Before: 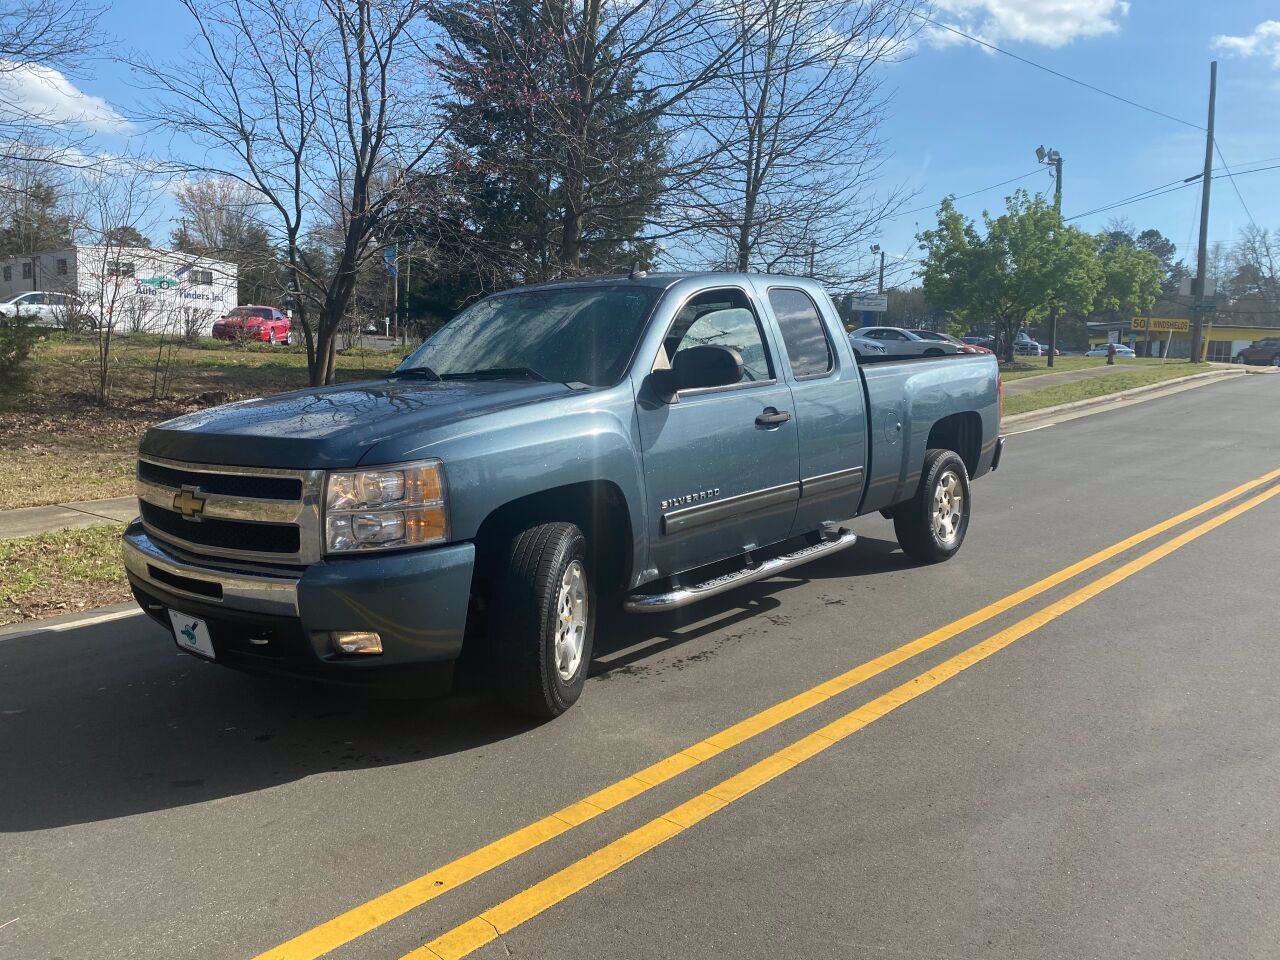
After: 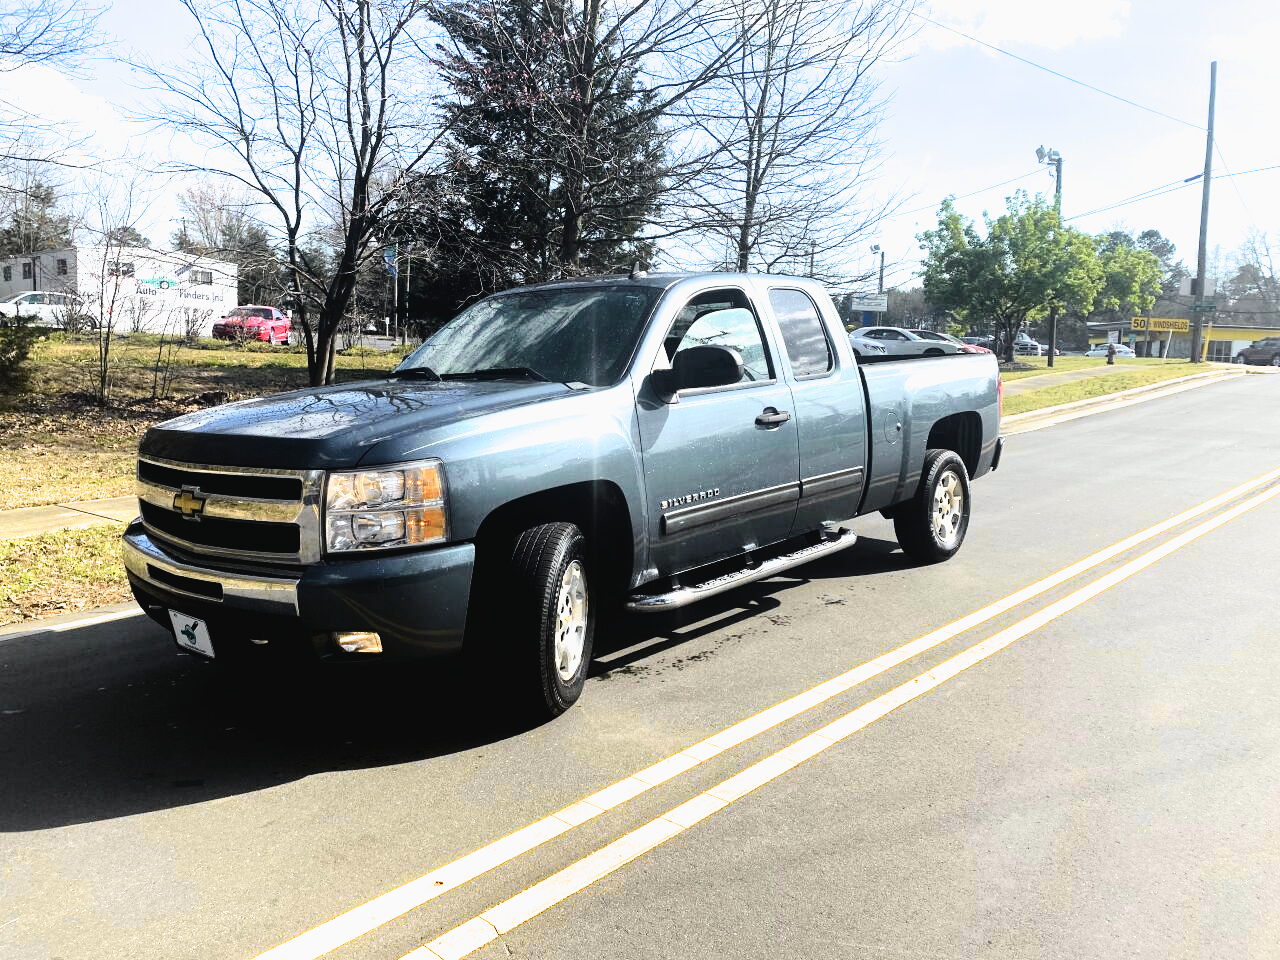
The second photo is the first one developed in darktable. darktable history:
tone equalizer: -8 EV -0.742 EV, -7 EV -0.667 EV, -6 EV -0.58 EV, -5 EV -0.372 EV, -3 EV 0.385 EV, -2 EV 0.6 EV, -1 EV 0.683 EV, +0 EV 0.779 EV
filmic rgb: black relative exposure -8.2 EV, white relative exposure 2.2 EV, target white luminance 99.968%, hardness 7.17, latitude 75.53%, contrast 1.315, highlights saturation mix -2.02%, shadows ↔ highlights balance 29.73%
color zones: curves: ch1 [(0, 0.513) (0.143, 0.524) (0.286, 0.511) (0.429, 0.506) (0.571, 0.503) (0.714, 0.503) (0.857, 0.508) (1, 0.513)], mix 38.94%
tone curve: curves: ch0 [(0, 0.028) (0.037, 0.05) (0.123, 0.114) (0.19, 0.176) (0.269, 0.27) (0.48, 0.57) (0.595, 0.695) (0.718, 0.823) (0.855, 0.913) (1, 0.982)]; ch1 [(0, 0) (0.243, 0.245) (0.422, 0.415) (0.493, 0.495) (0.508, 0.506) (0.536, 0.538) (0.569, 0.58) (0.611, 0.644) (0.769, 0.807) (1, 1)]; ch2 [(0, 0) (0.249, 0.216) (0.349, 0.321) (0.424, 0.442) (0.476, 0.483) (0.498, 0.499) (0.517, 0.519) (0.532, 0.547) (0.569, 0.608) (0.614, 0.661) (0.706, 0.75) (0.808, 0.809) (0.991, 0.968)], color space Lab, independent channels, preserve colors none
